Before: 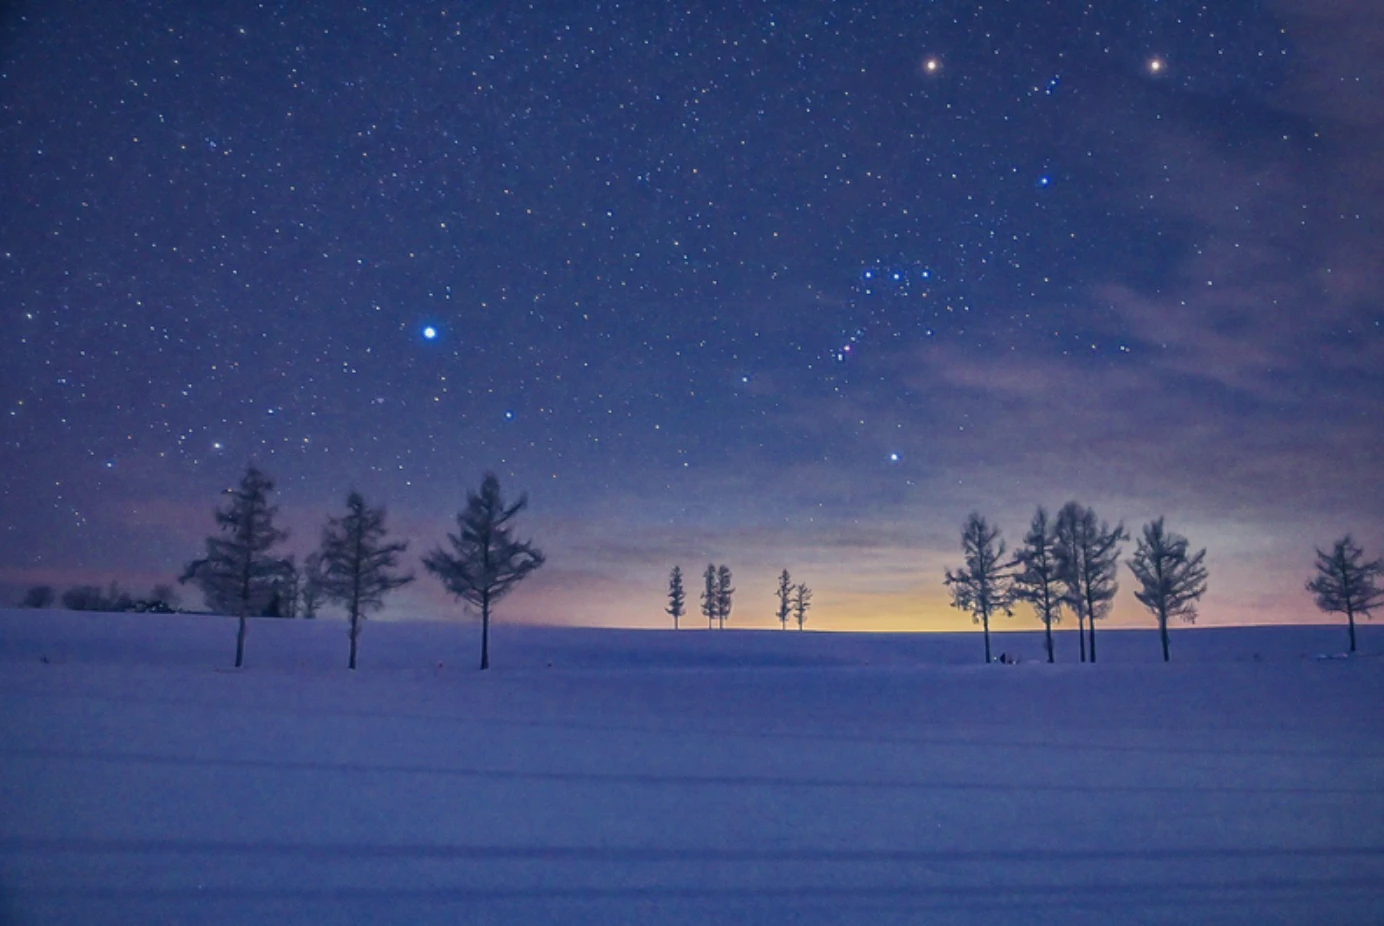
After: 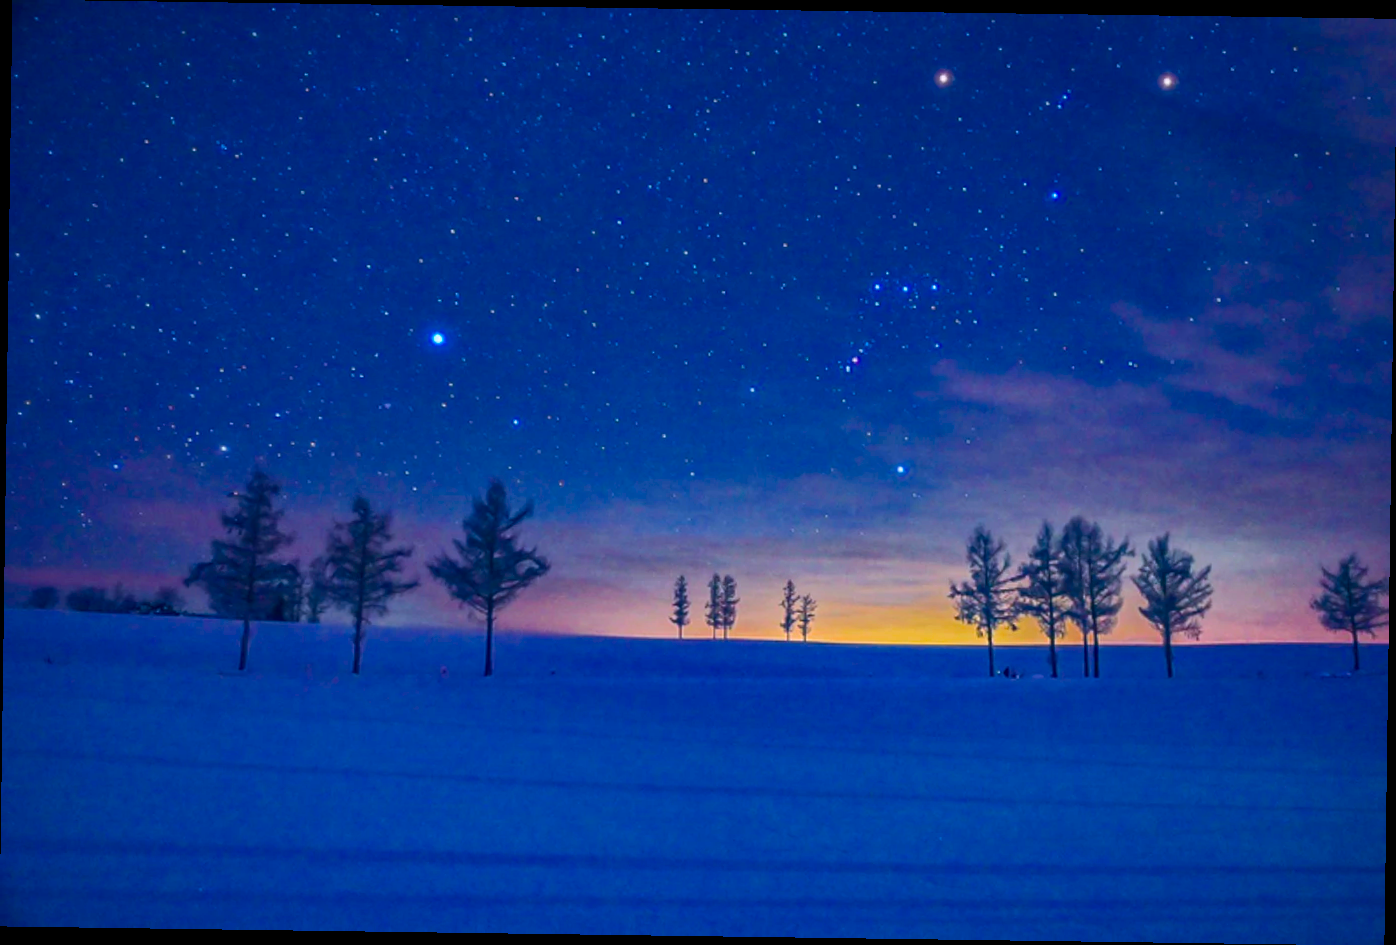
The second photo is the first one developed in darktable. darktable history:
white balance: red 0.983, blue 1.036
color balance rgb: linear chroma grading › global chroma 15%, perceptual saturation grading › global saturation 30%
rotate and perspective: rotation 0.8°, automatic cropping off
contrast brightness saturation: contrast 0.13, brightness -0.05, saturation 0.16
